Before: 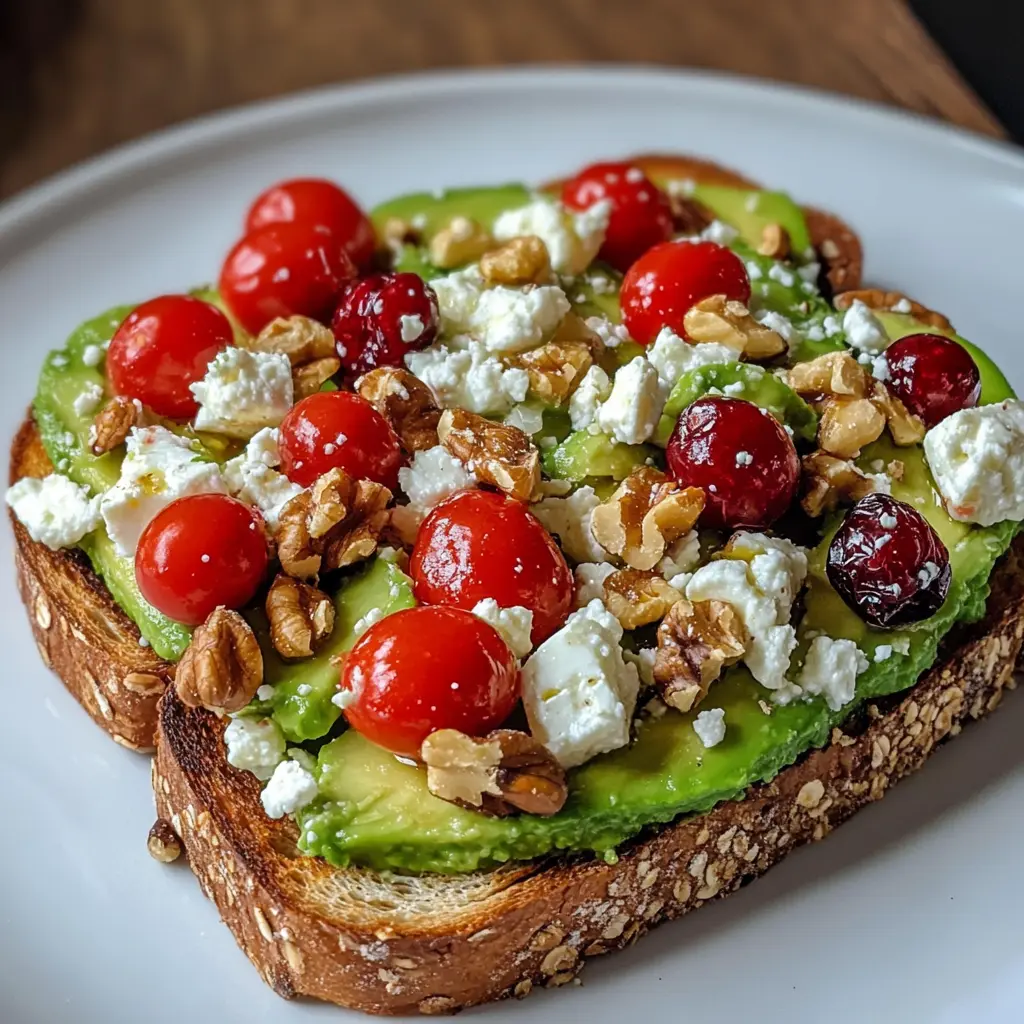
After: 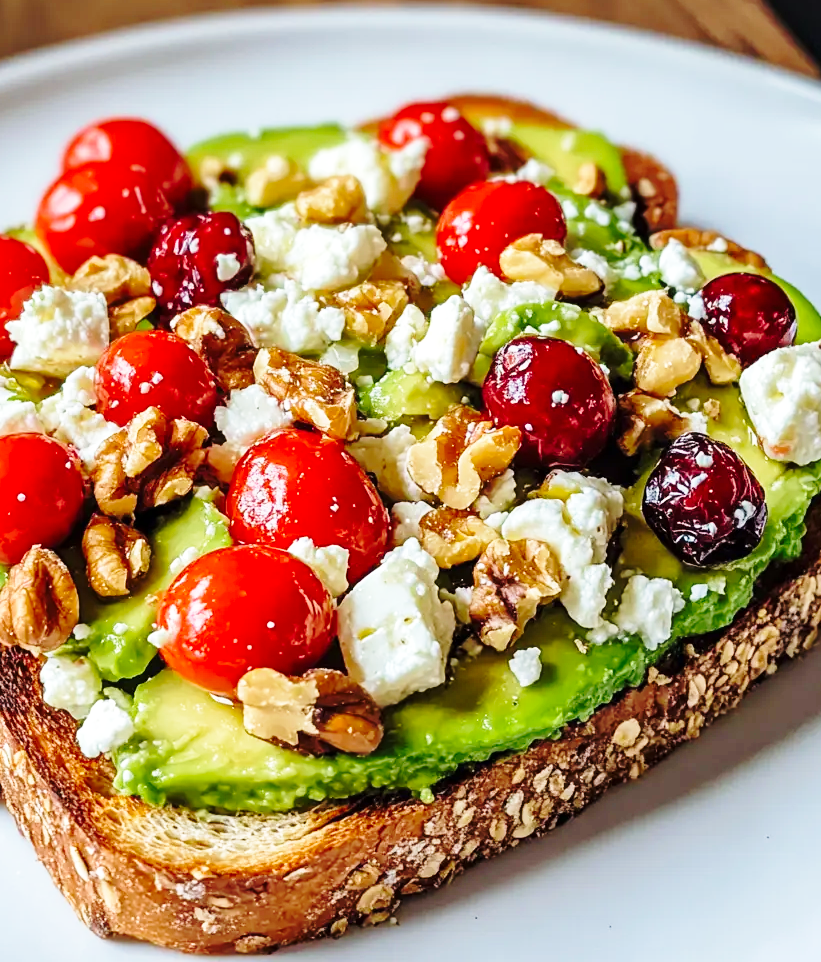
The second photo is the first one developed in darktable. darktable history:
velvia: on, module defaults
crop and rotate: left 18.033%, top 5.981%, right 1.703%
base curve: curves: ch0 [(0, 0) (0.032, 0.037) (0.105, 0.228) (0.435, 0.76) (0.856, 0.983) (1, 1)], preserve colors none
